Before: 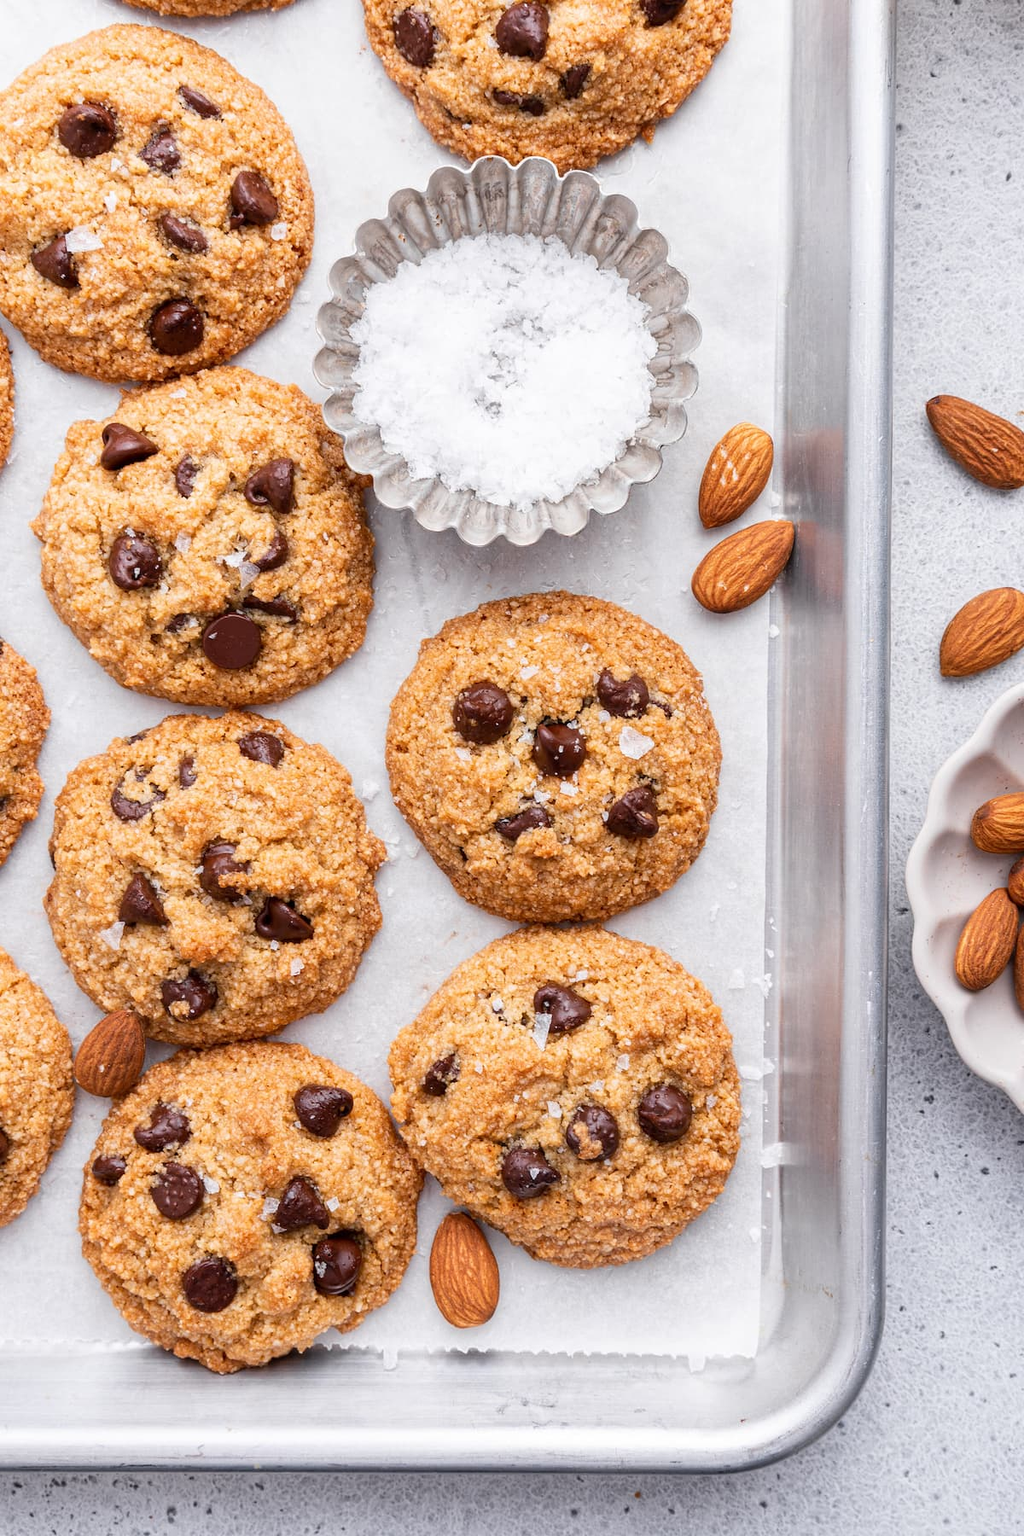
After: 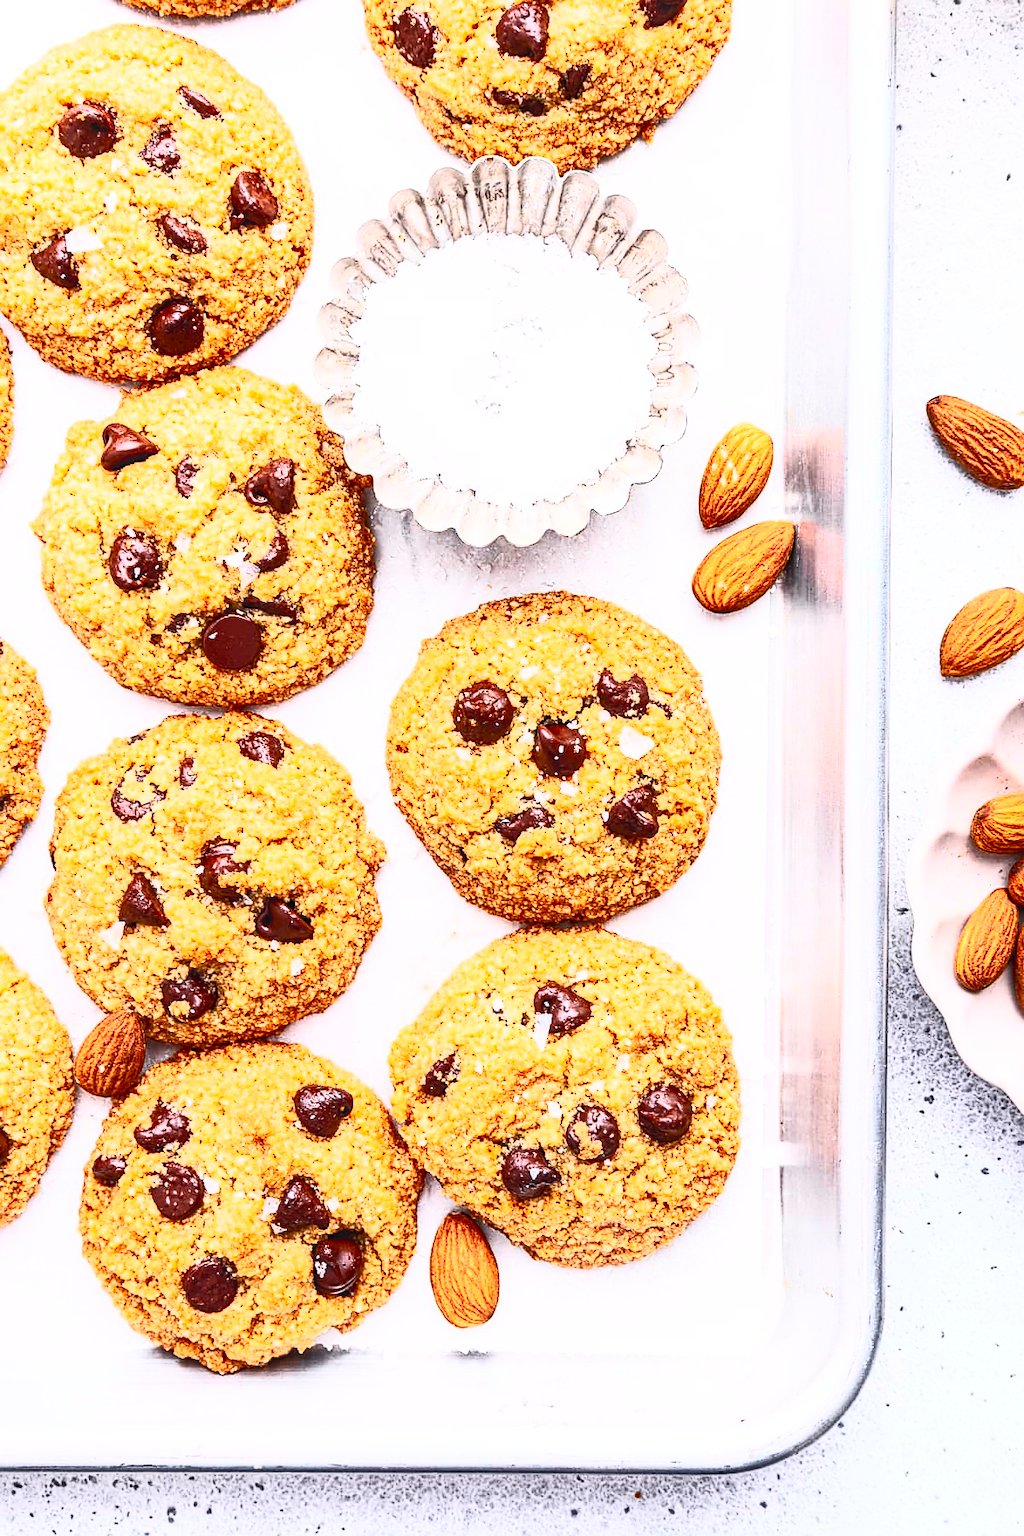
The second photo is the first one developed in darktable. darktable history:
sharpen: on, module defaults
base curve: curves: ch0 [(0, 0) (0.283, 0.295) (1, 1)], preserve colors none
contrast brightness saturation: contrast 0.838, brightness 0.596, saturation 0.594
local contrast: on, module defaults
